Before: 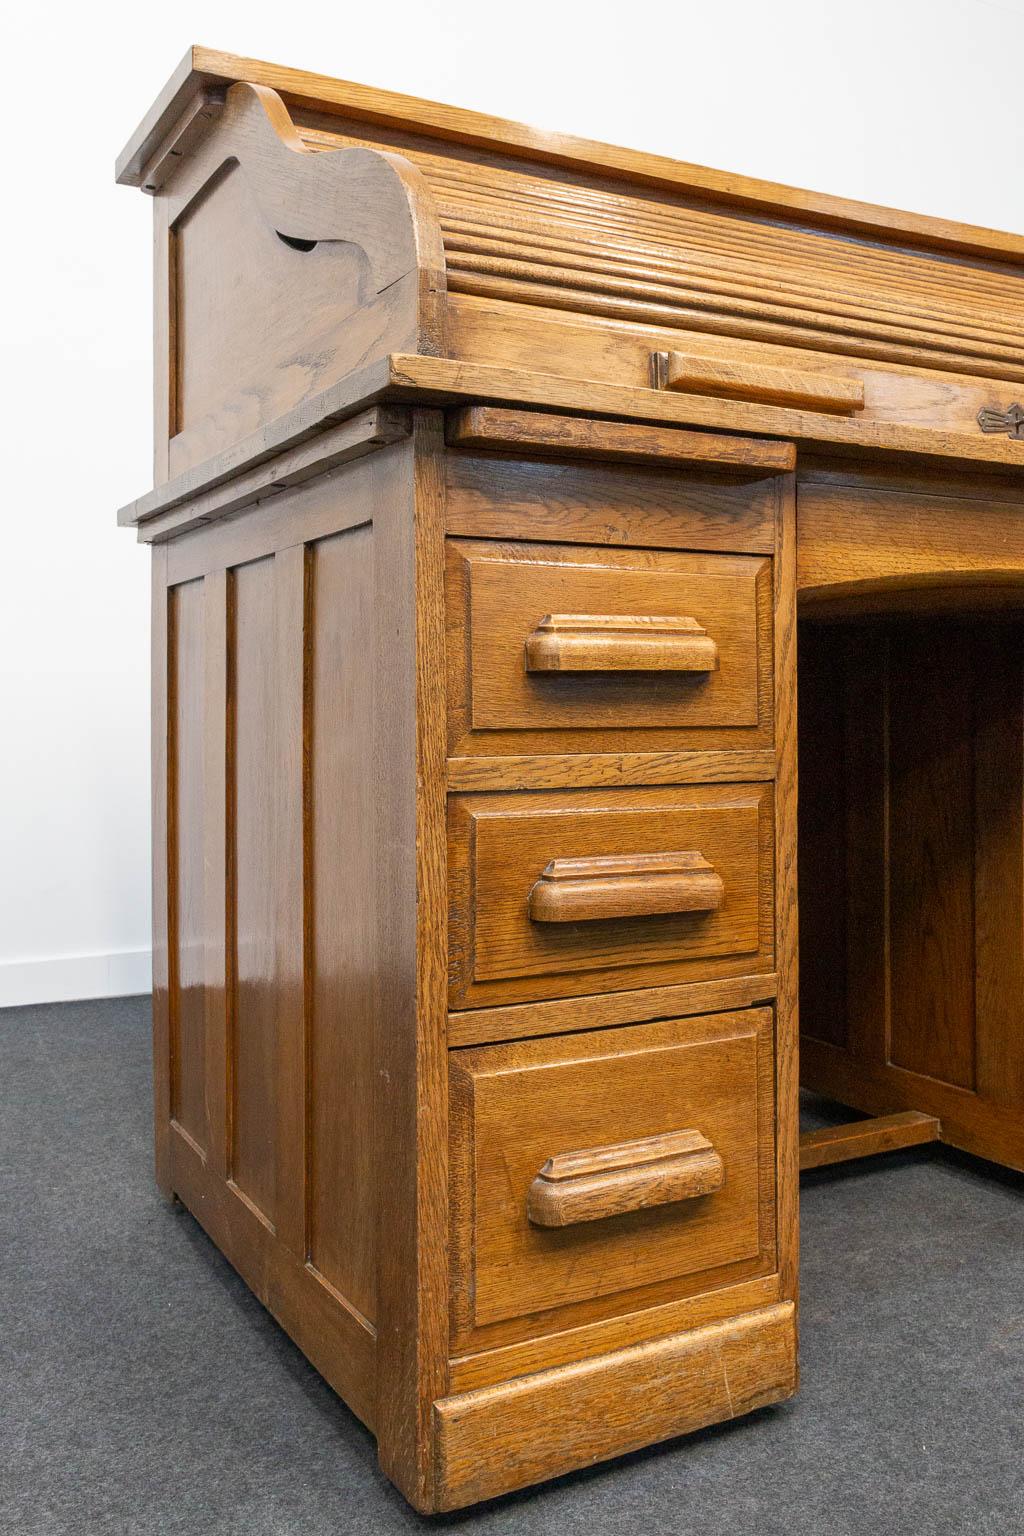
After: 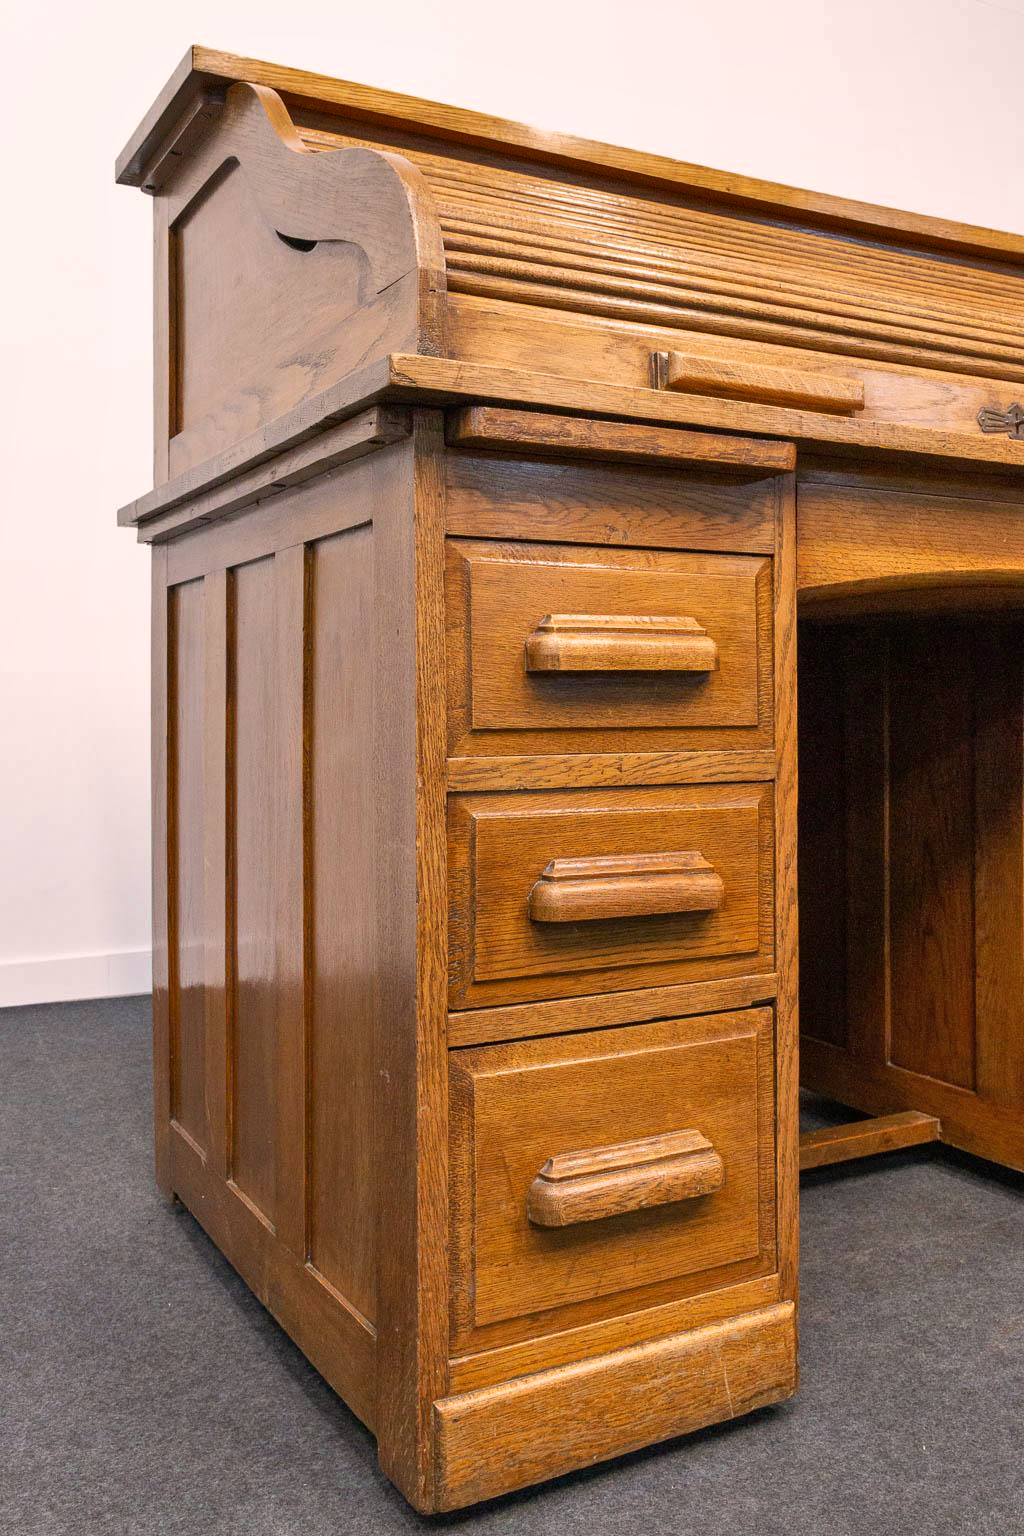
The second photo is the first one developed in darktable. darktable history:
color correction: highlights a* 8, highlights b* 4.4
shadows and highlights: soften with gaussian
